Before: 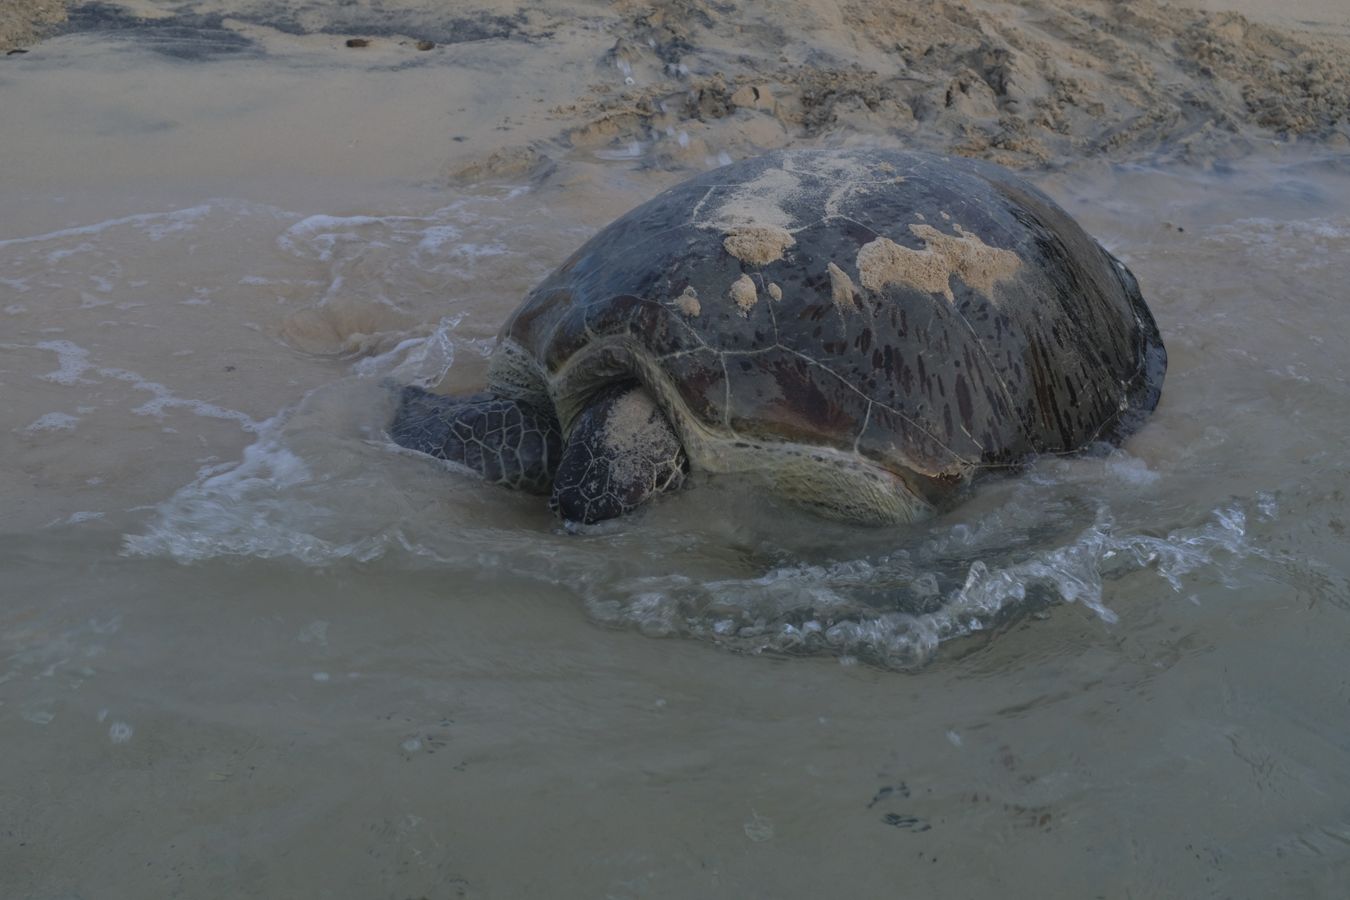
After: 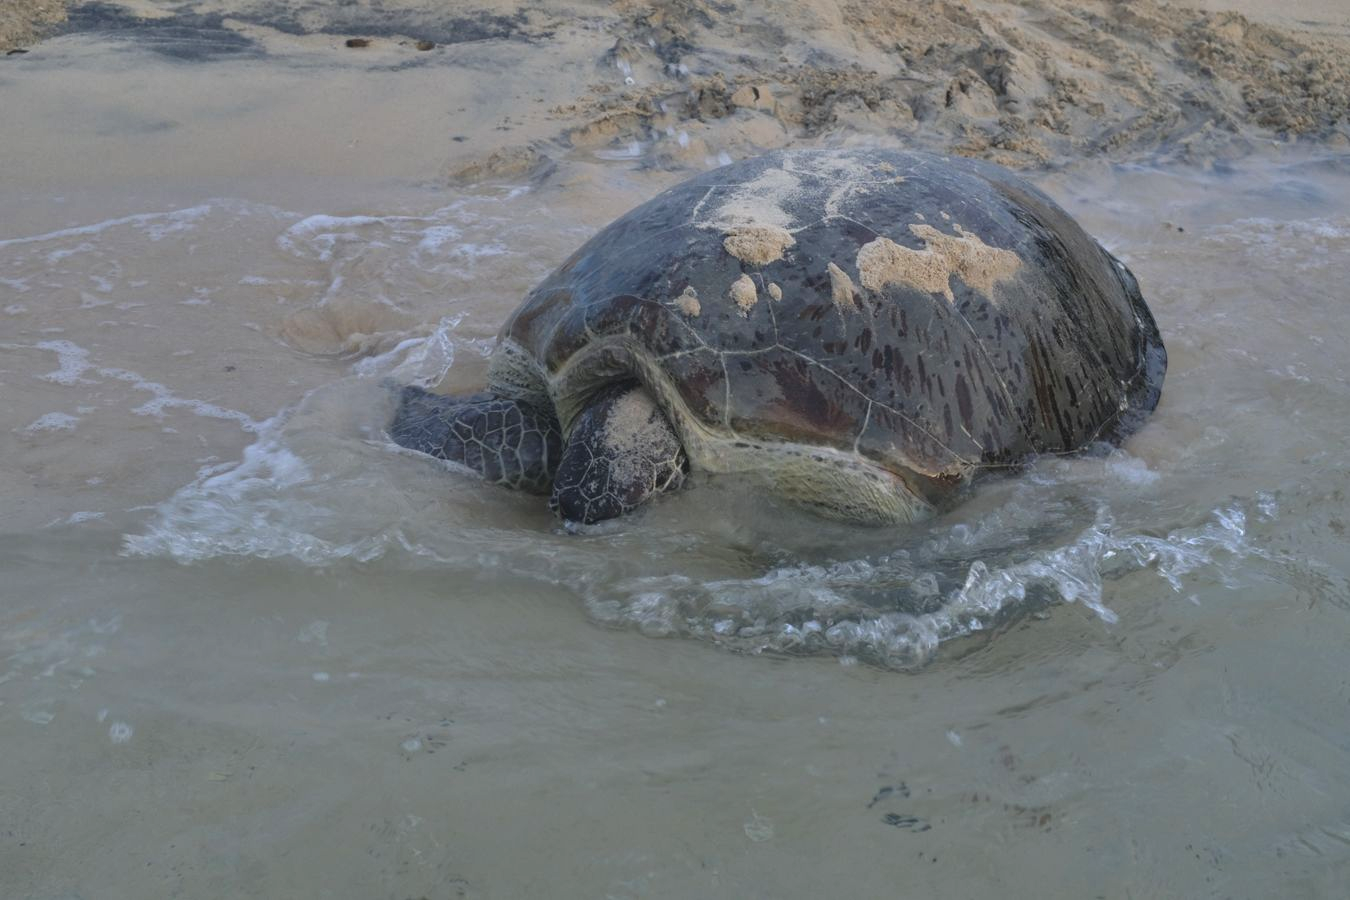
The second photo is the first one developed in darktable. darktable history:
shadows and highlights: shadows 17.35, highlights -84.21, soften with gaussian
exposure: black level correction 0, exposure 0.701 EV, compensate highlight preservation false
